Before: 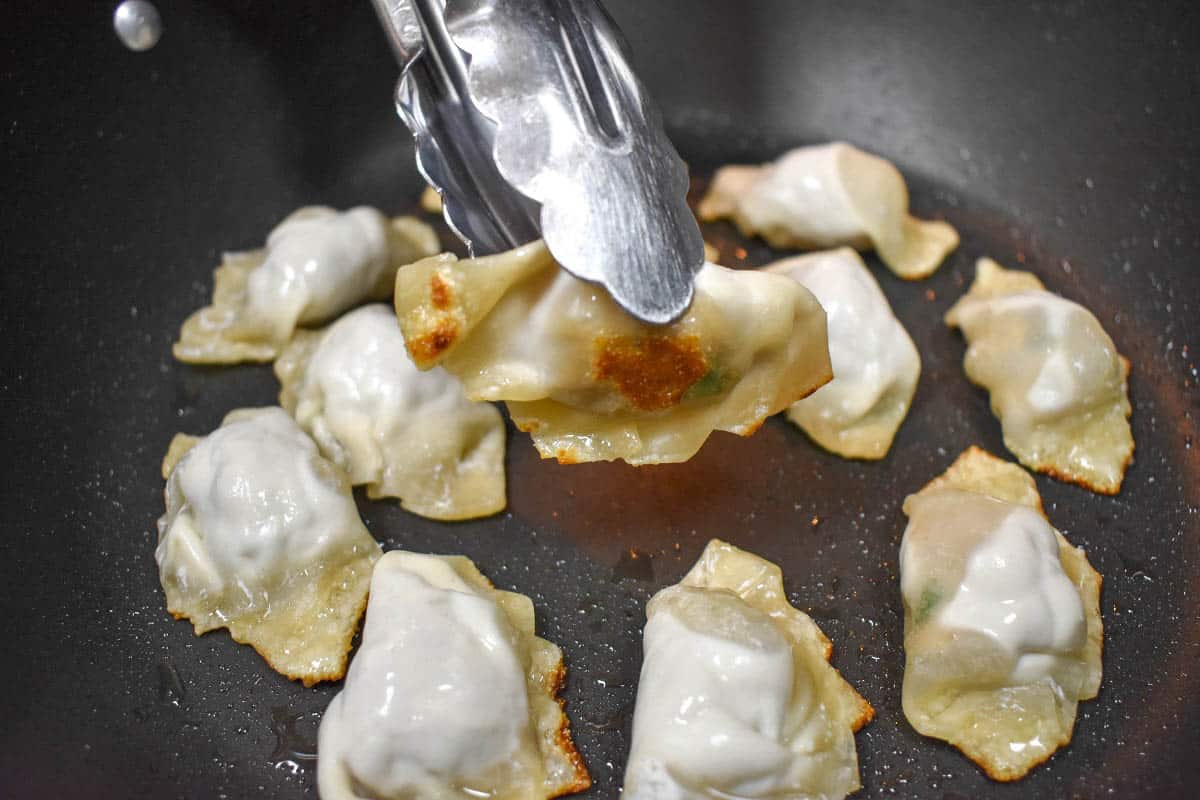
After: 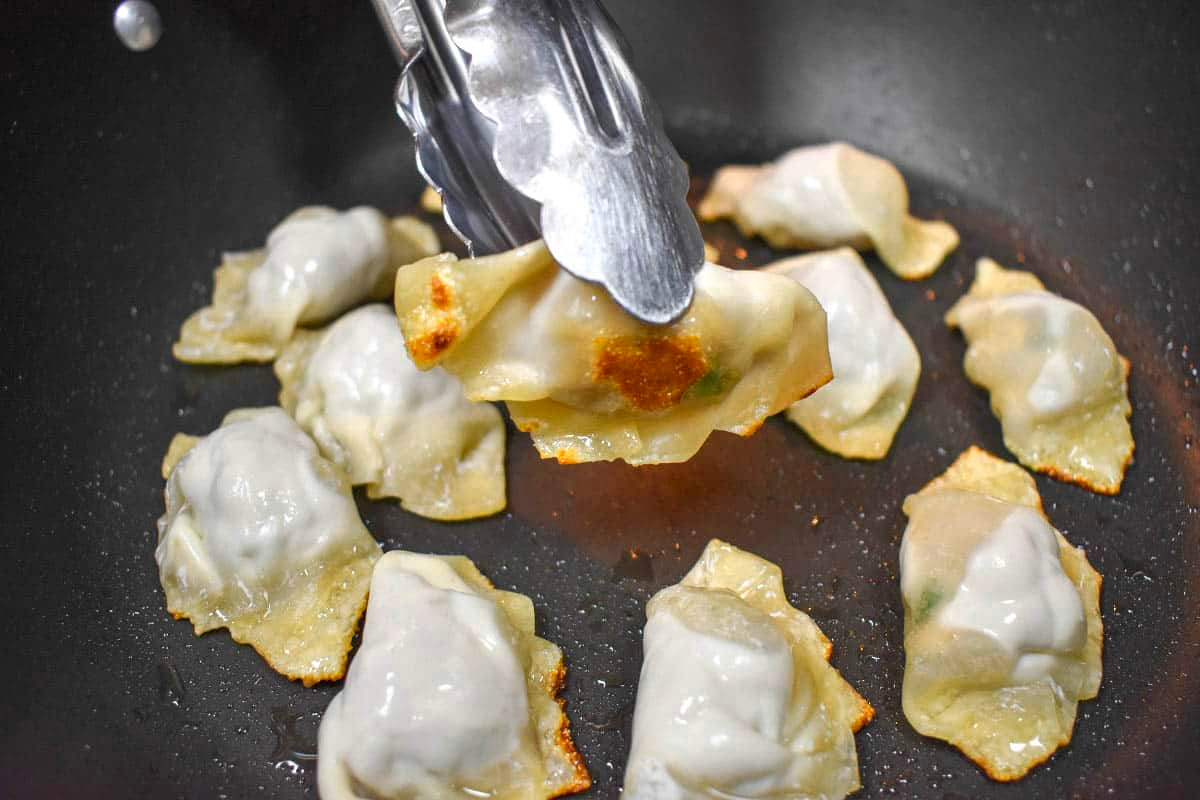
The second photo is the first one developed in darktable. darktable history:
color zones: curves: ch0 [(0.002, 0.429) (0.121, 0.212) (0.198, 0.113) (0.276, 0.344) (0.331, 0.541) (0.41, 0.56) (0.482, 0.289) (0.619, 0.227) (0.721, 0.18) (0.821, 0.435) (0.928, 0.555) (1, 0.587)]; ch1 [(0, 0) (0.143, 0) (0.286, 0) (0.429, 0) (0.571, 0) (0.714, 0) (0.857, 0)], mix -122.53%
